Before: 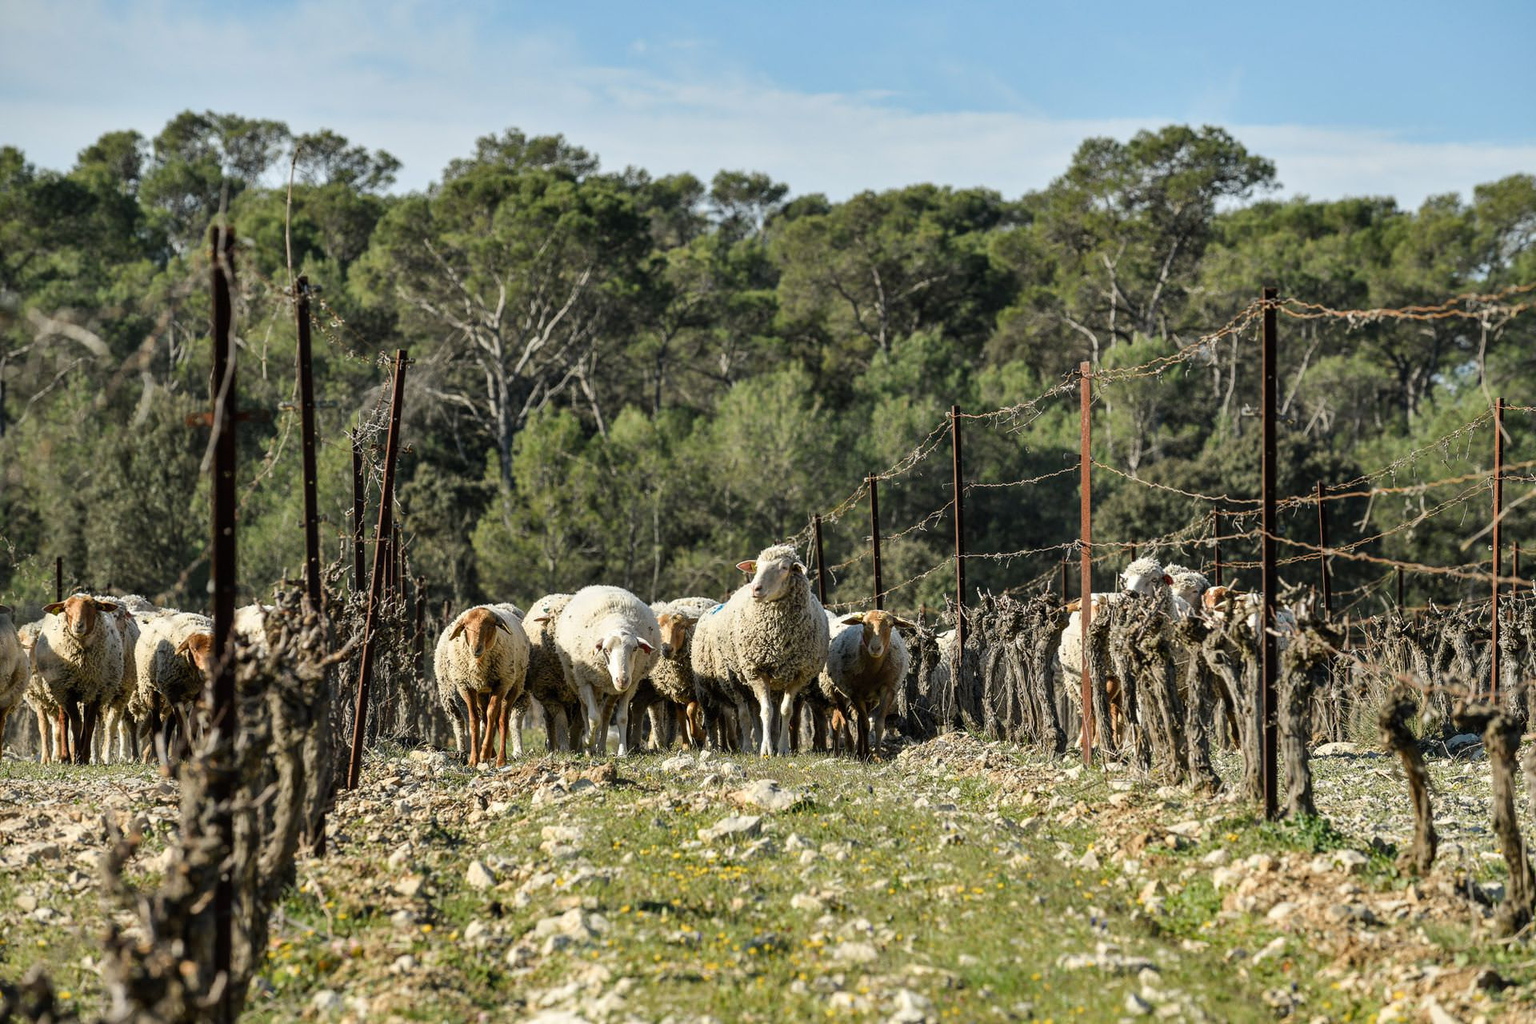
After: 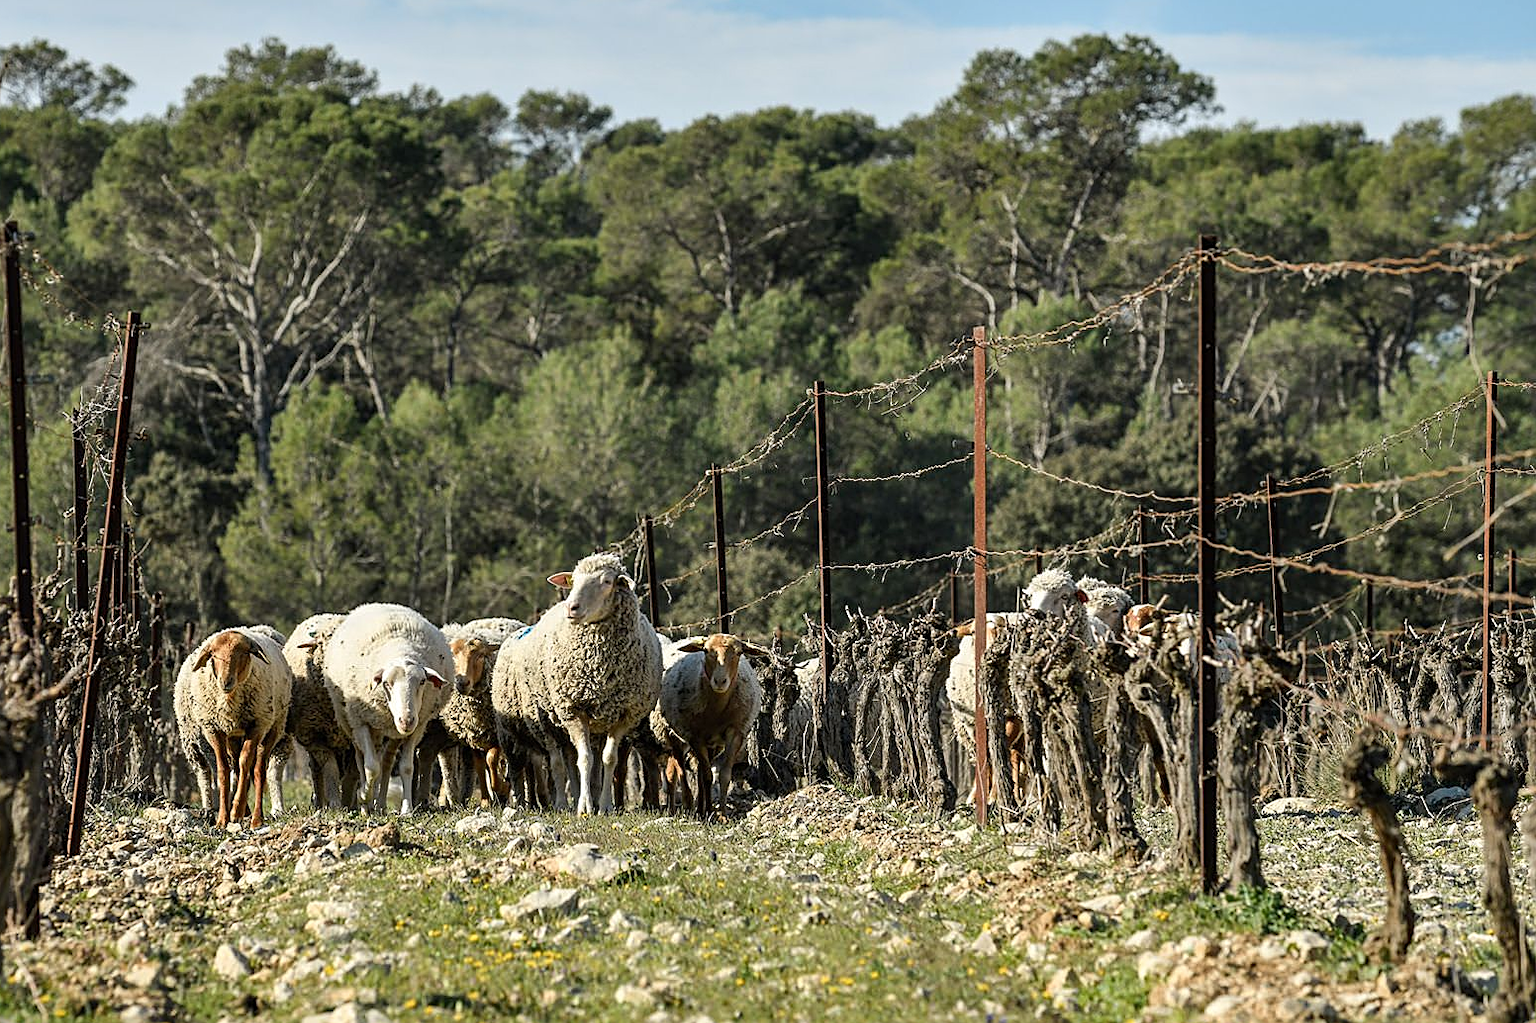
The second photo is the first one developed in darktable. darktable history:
sharpen: on, module defaults
crop: left 19.159%, top 9.58%, bottom 9.58%
tone equalizer: on, module defaults
